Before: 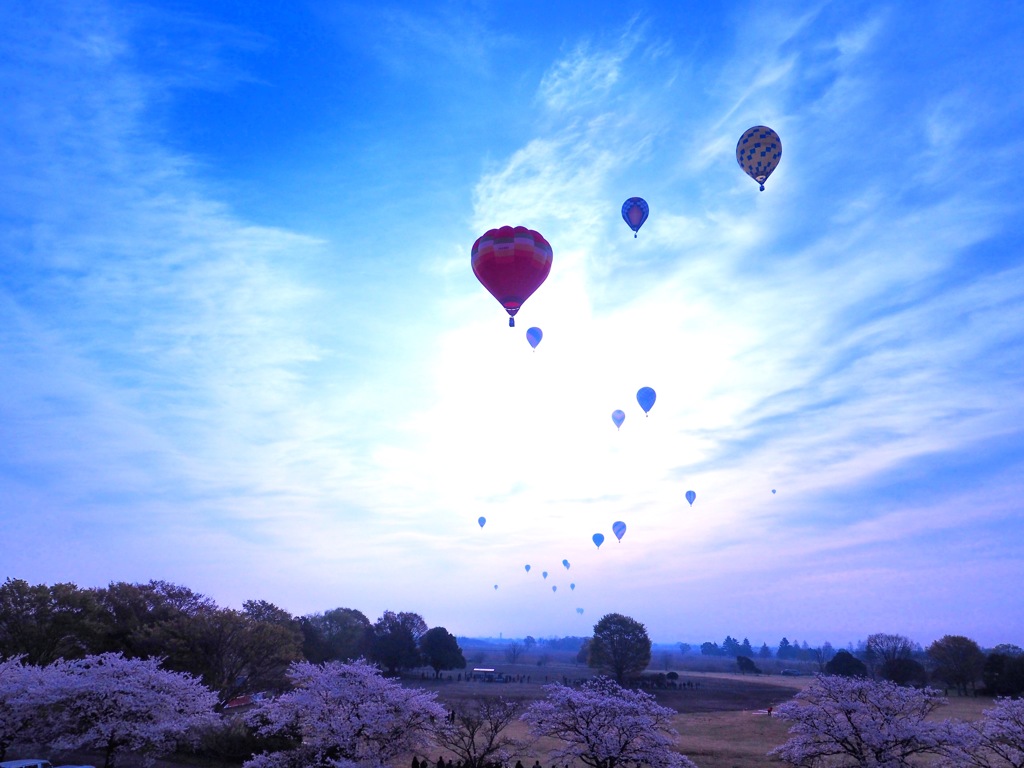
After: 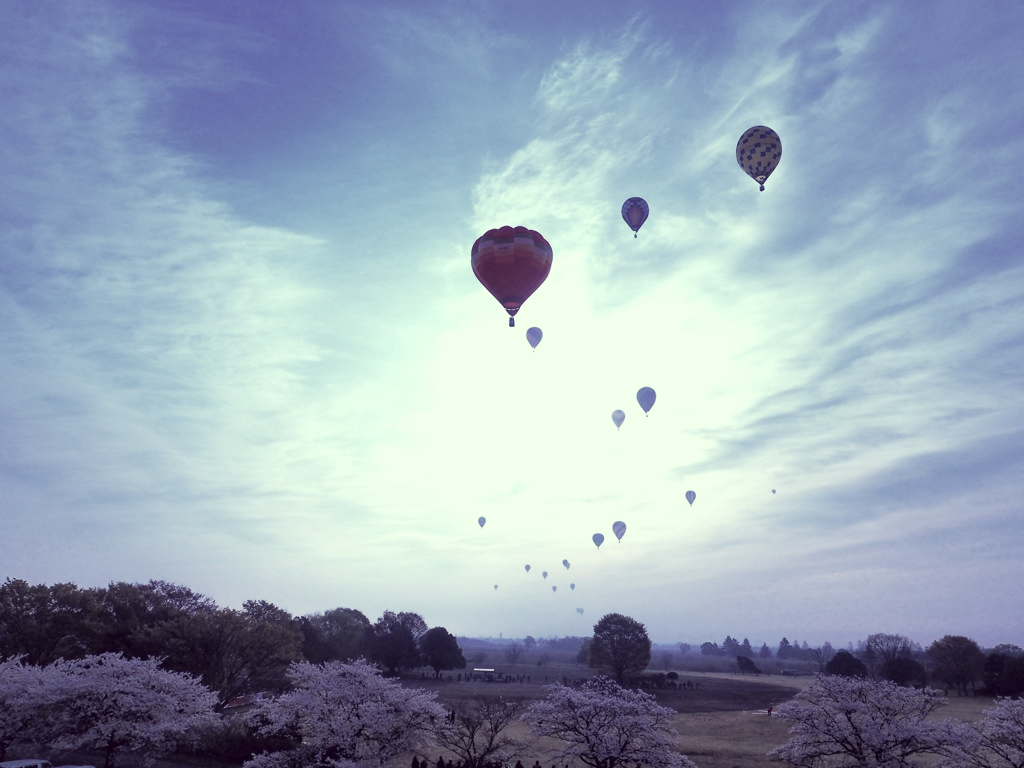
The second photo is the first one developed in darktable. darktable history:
color correction: highlights a* -20.71, highlights b* 20.82, shadows a* 19.45, shadows b* -19.78, saturation 0.422
